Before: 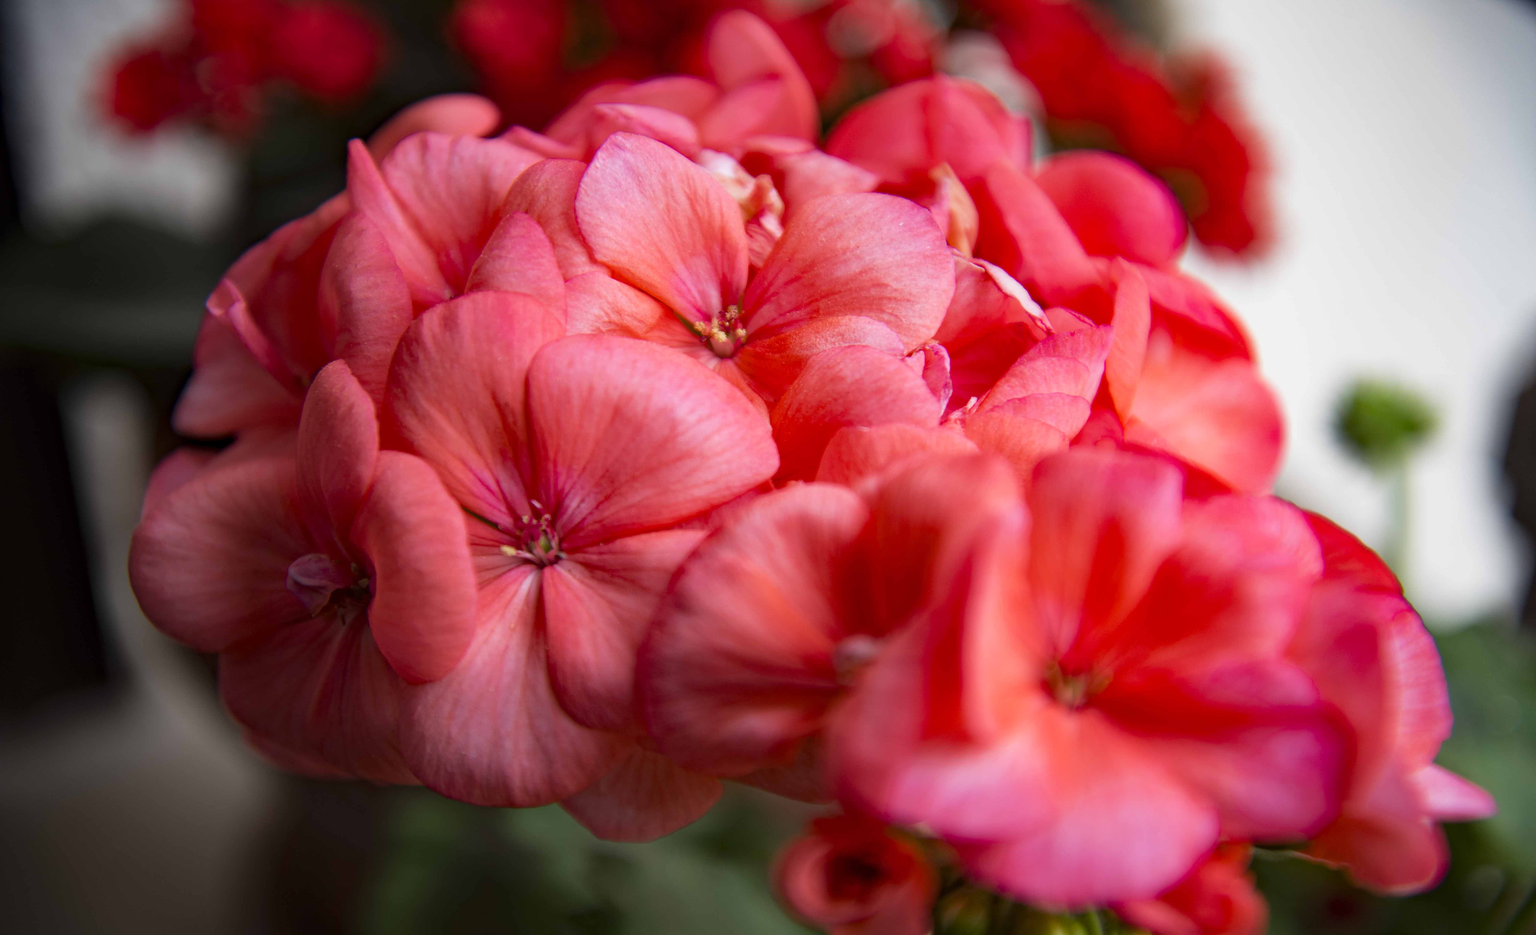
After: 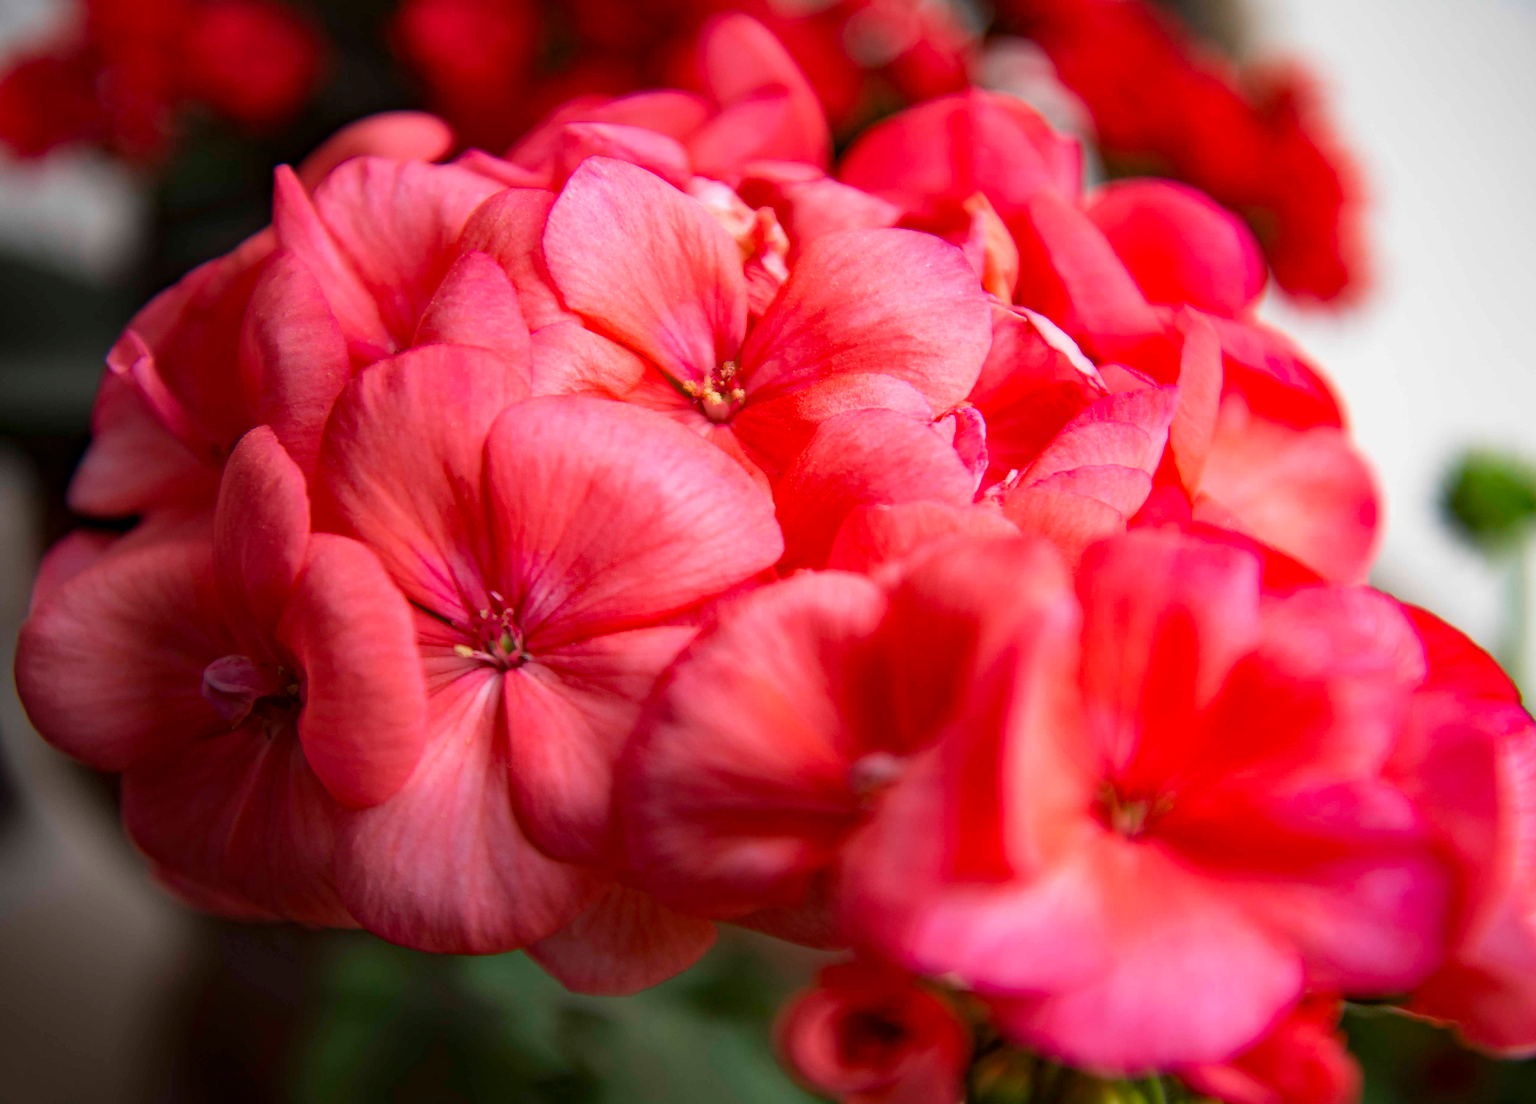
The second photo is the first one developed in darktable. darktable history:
contrast brightness saturation: contrast 0.042, saturation 0.072
crop: left 7.596%, right 7.805%
